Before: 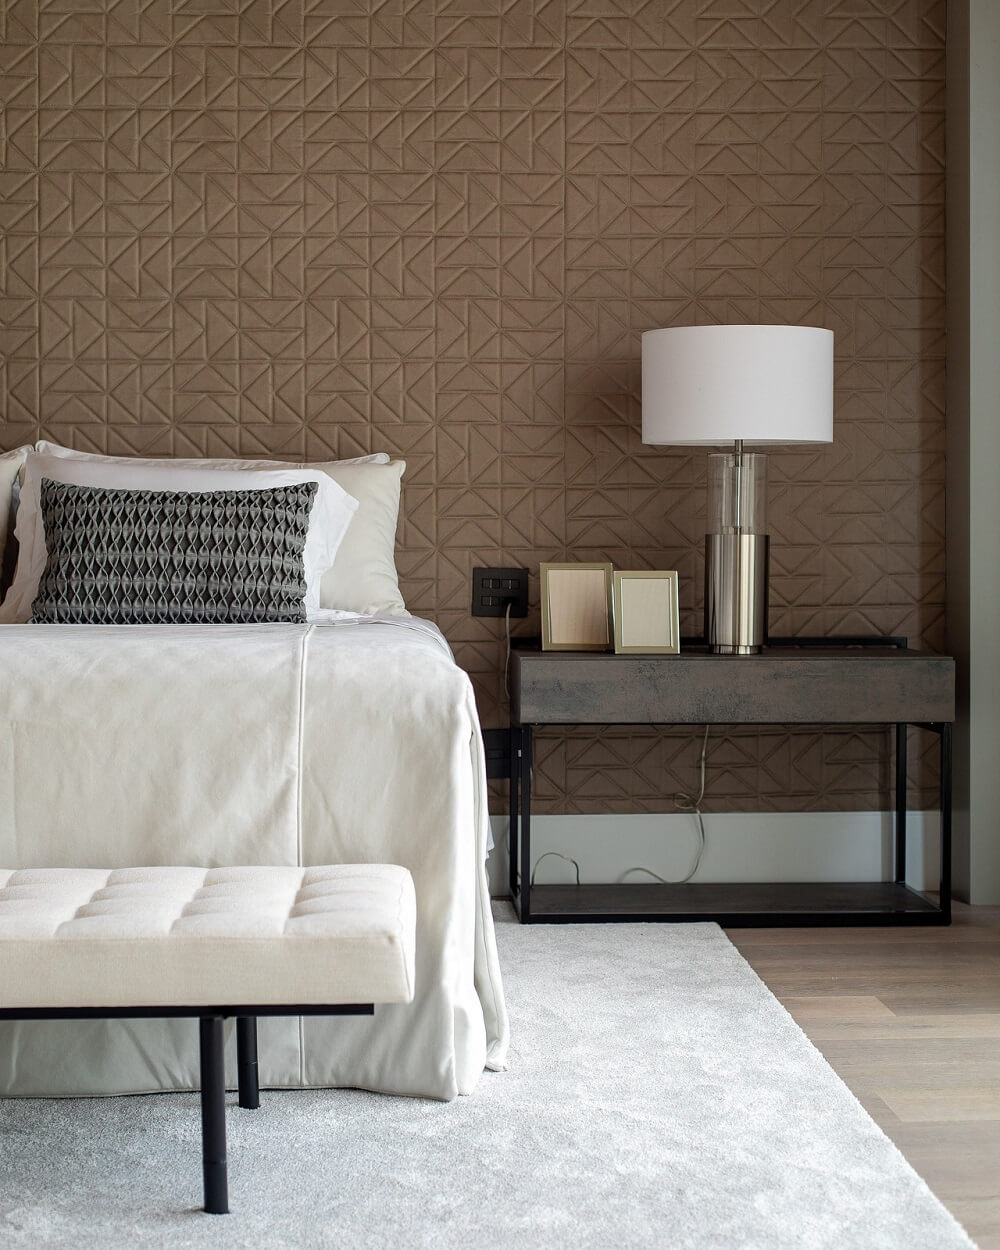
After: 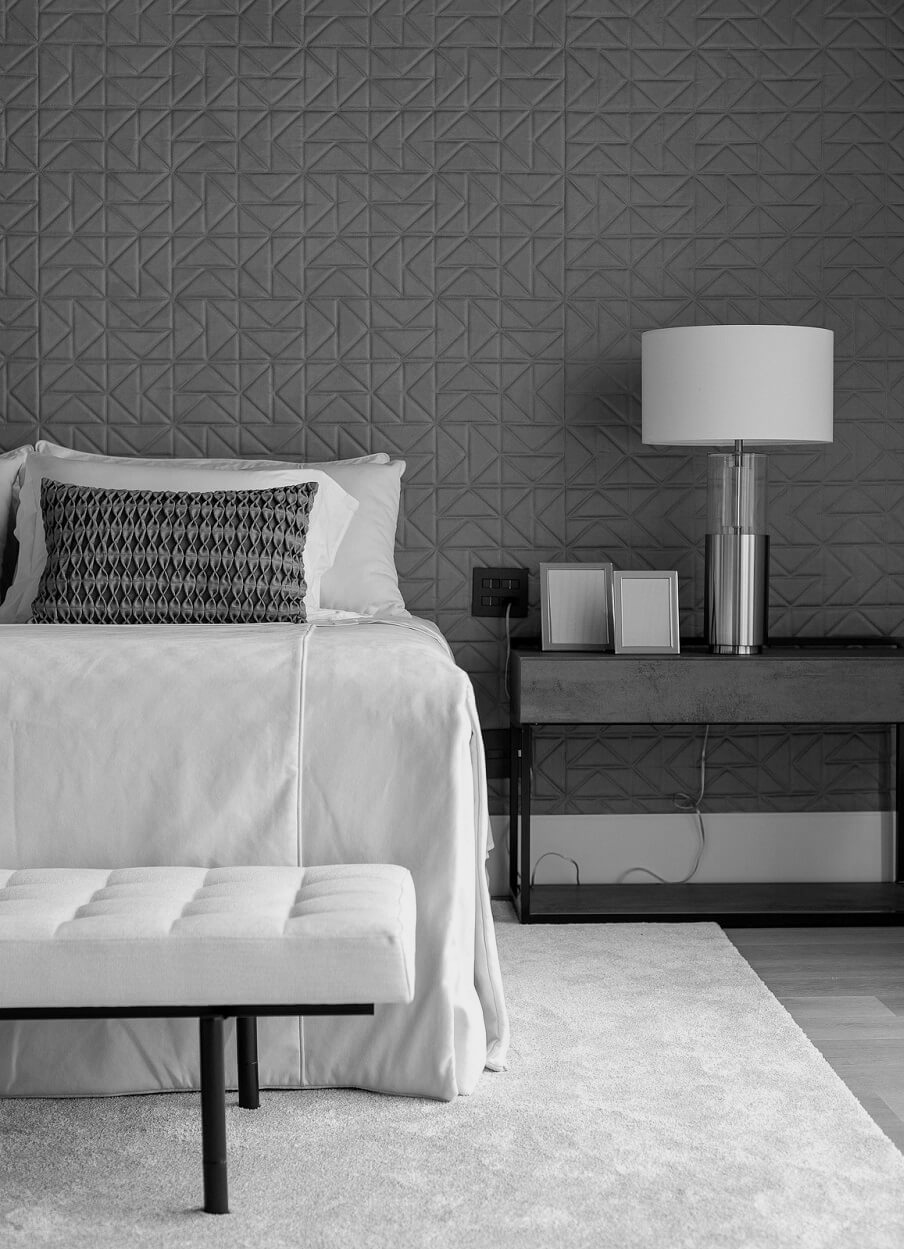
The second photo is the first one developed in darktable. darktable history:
monochrome: a -92.57, b 58.91
crop: right 9.509%, bottom 0.031%
